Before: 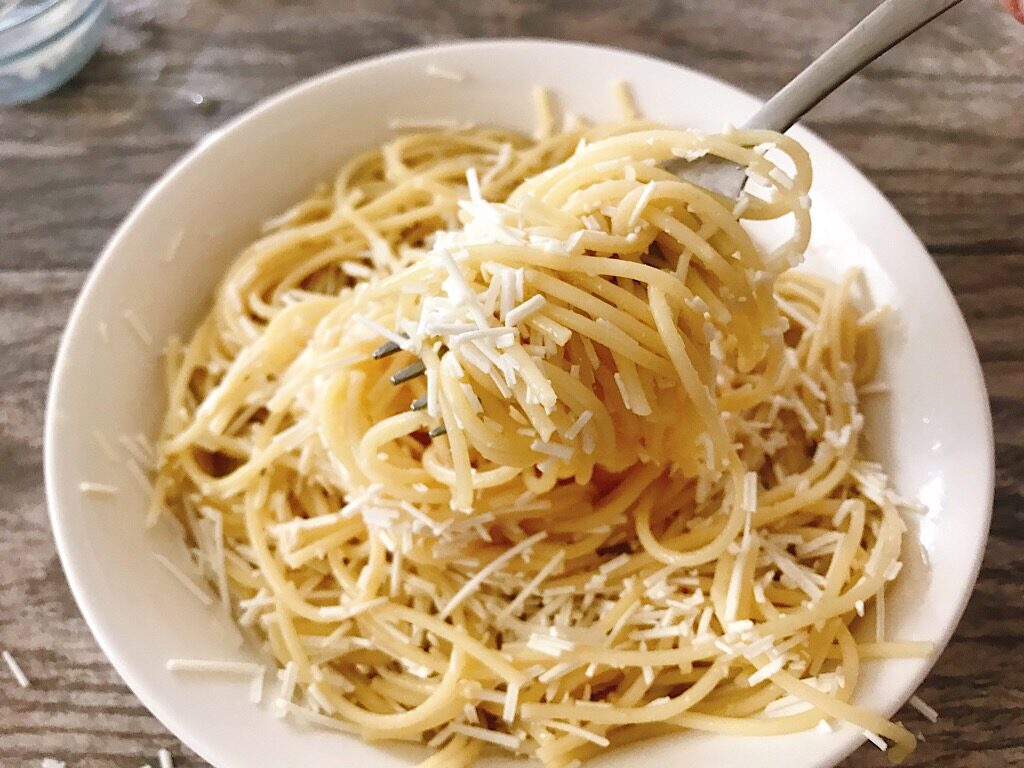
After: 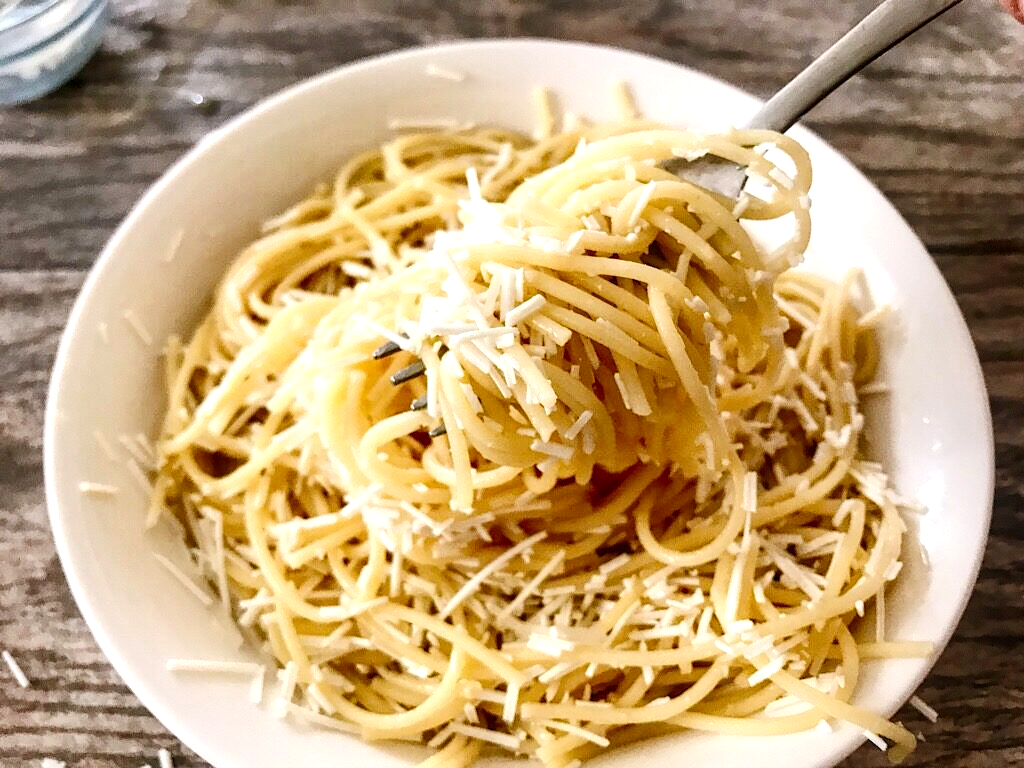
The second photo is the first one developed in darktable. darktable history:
local contrast: on, module defaults
contrast brightness saturation: contrast 0.2, brightness -0.11, saturation 0.1
rgb levels: levels [[0.01, 0.419, 0.839], [0, 0.5, 1], [0, 0.5, 1]]
